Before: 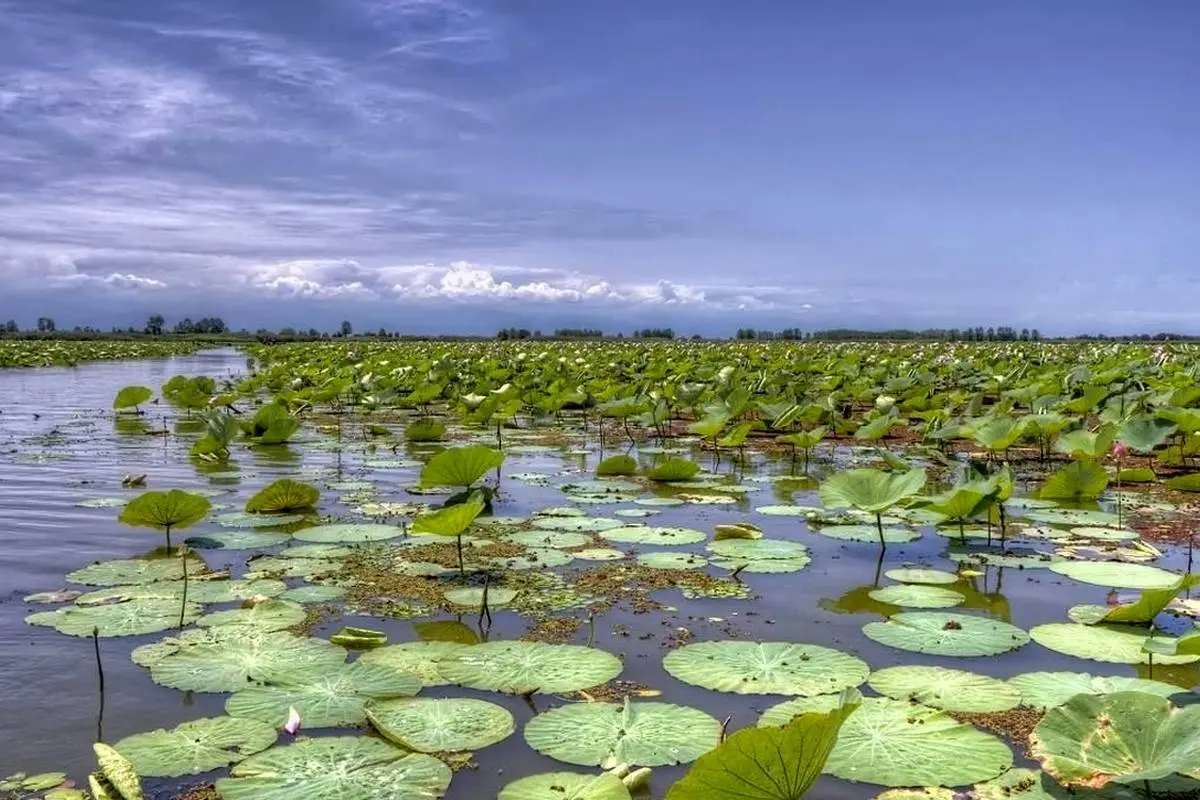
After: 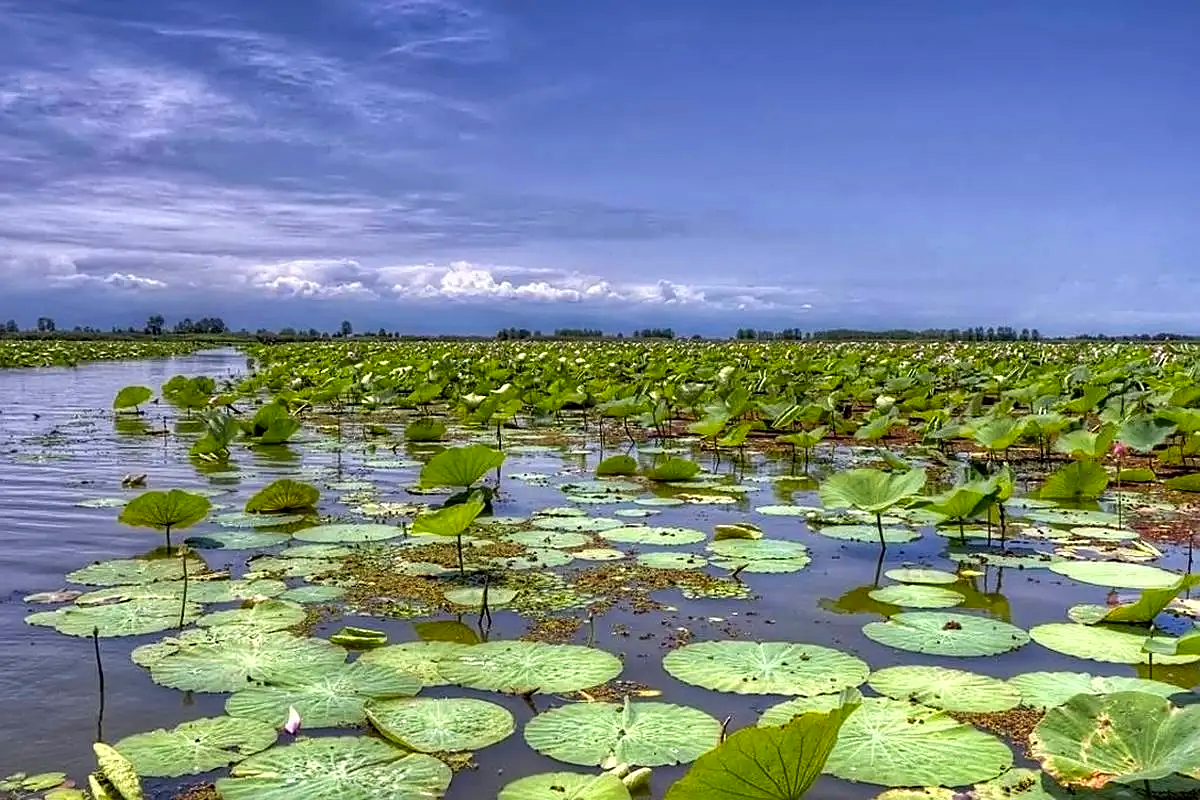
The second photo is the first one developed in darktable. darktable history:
sharpen: on, module defaults
color zones: curves: ch0 [(0, 0.613) (0.01, 0.613) (0.245, 0.448) (0.498, 0.529) (0.642, 0.665) (0.879, 0.777) (0.99, 0.613)]; ch1 [(0, 0) (0.143, 0) (0.286, 0) (0.429, 0) (0.571, 0) (0.714, 0) (0.857, 0)], mix -121.96%
local contrast: mode bilateral grid, contrast 20, coarseness 50, detail 120%, midtone range 0.2
